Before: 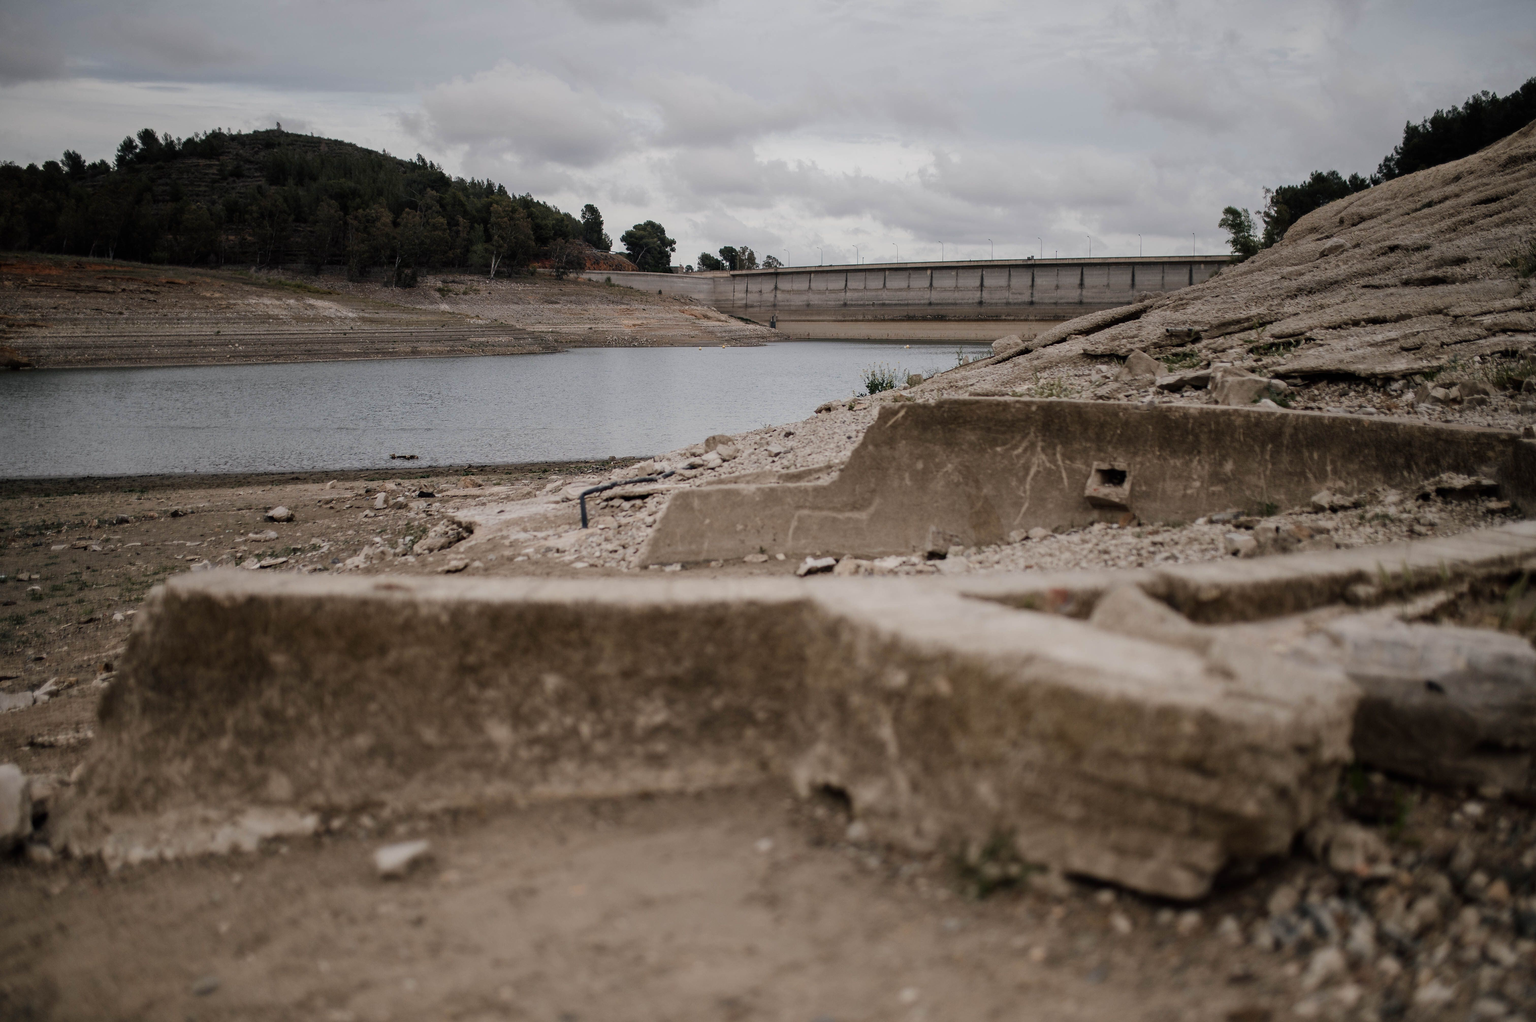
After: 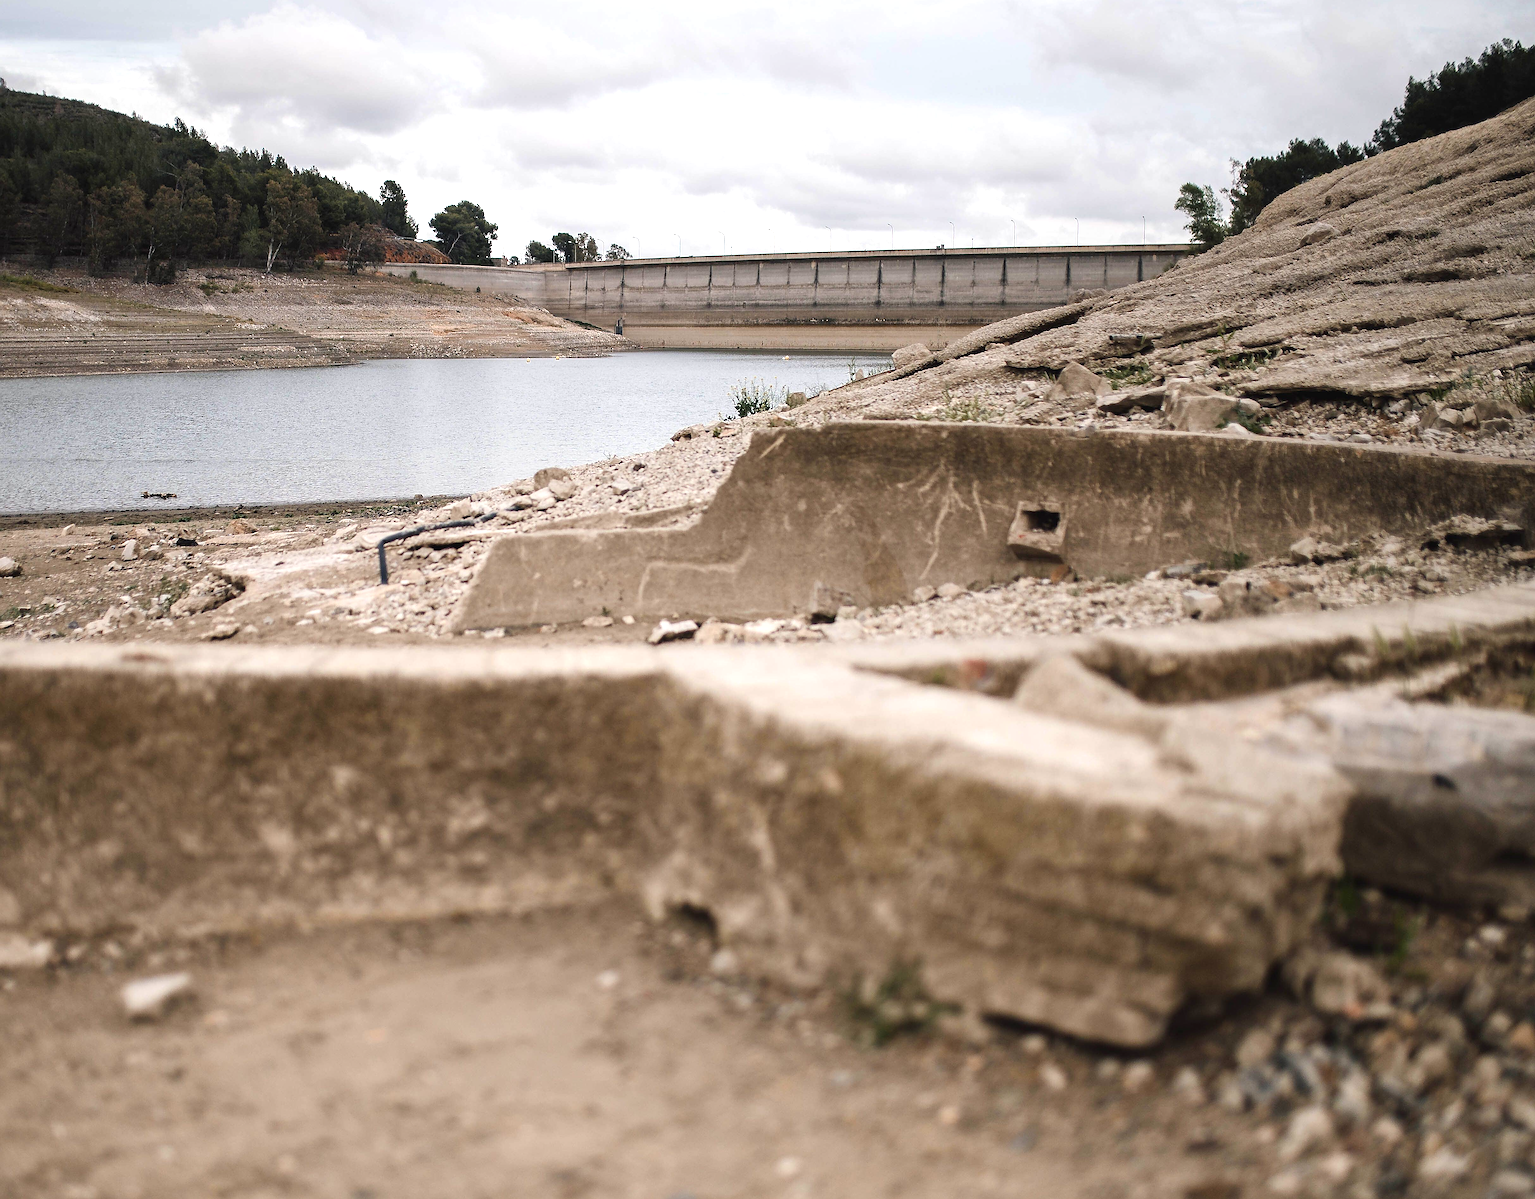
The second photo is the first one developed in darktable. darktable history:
exposure: black level correction 0, exposure 1.029 EV, compensate highlight preservation false
crop and rotate: left 18.032%, top 5.91%, right 1.769%
sharpen: radius 1.413, amount 1.254, threshold 0.638
color balance rgb: global offset › luminance 0.263%, global offset › hue 169.14°, perceptual saturation grading › global saturation -2.292%, perceptual saturation grading › highlights -7.965%, perceptual saturation grading › mid-tones 8.163%, perceptual saturation grading › shadows 4.101%, global vibrance 24.989%
